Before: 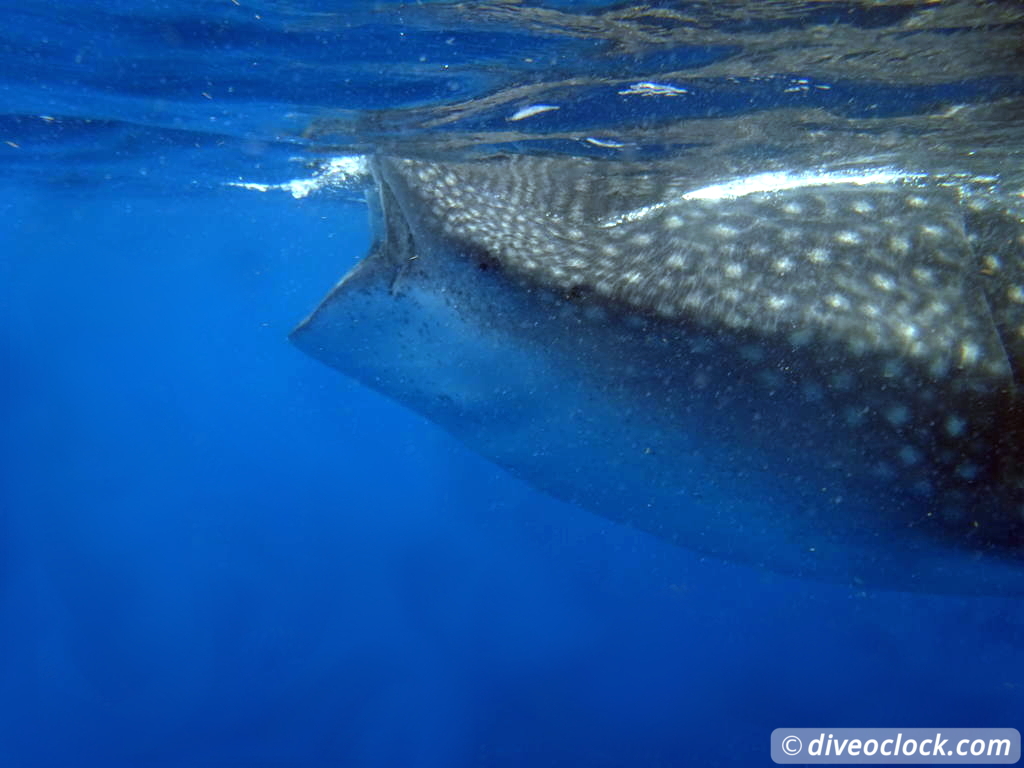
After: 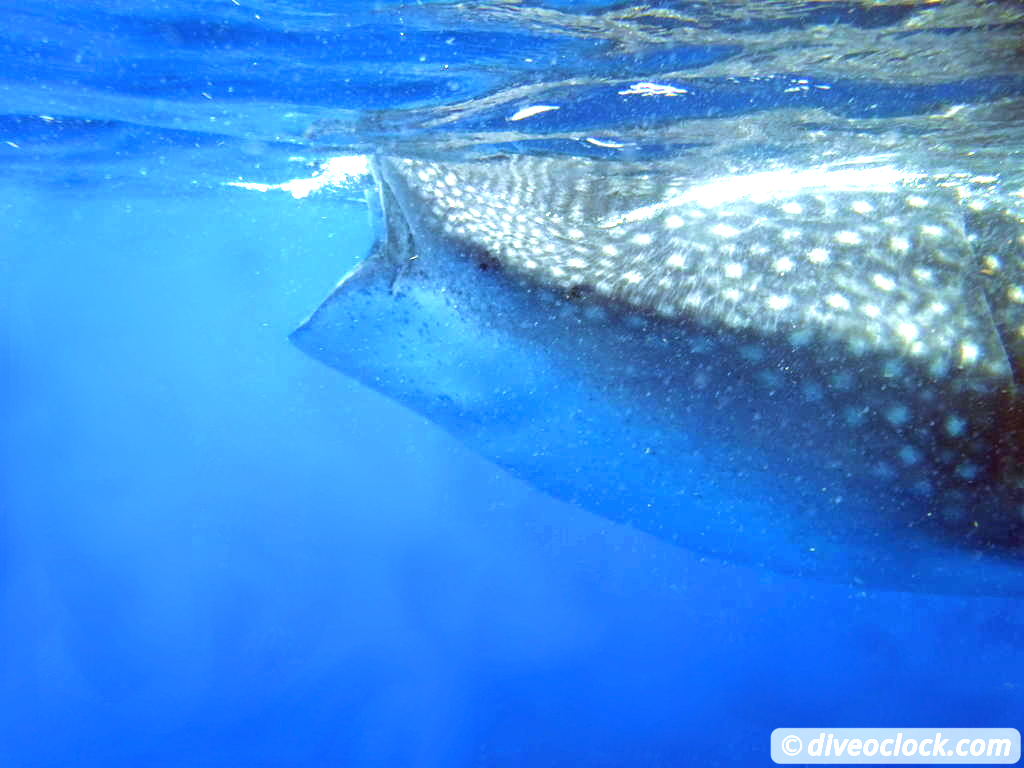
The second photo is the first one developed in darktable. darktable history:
exposure: black level correction 0, exposure 1.673 EV, compensate exposure bias true, compensate highlight preservation false
velvia: on, module defaults
